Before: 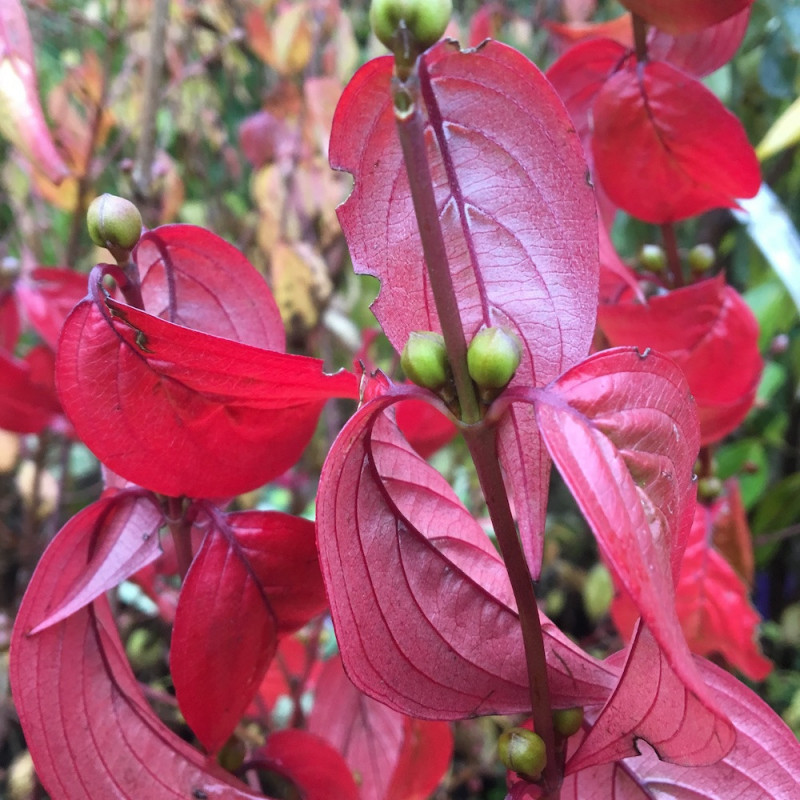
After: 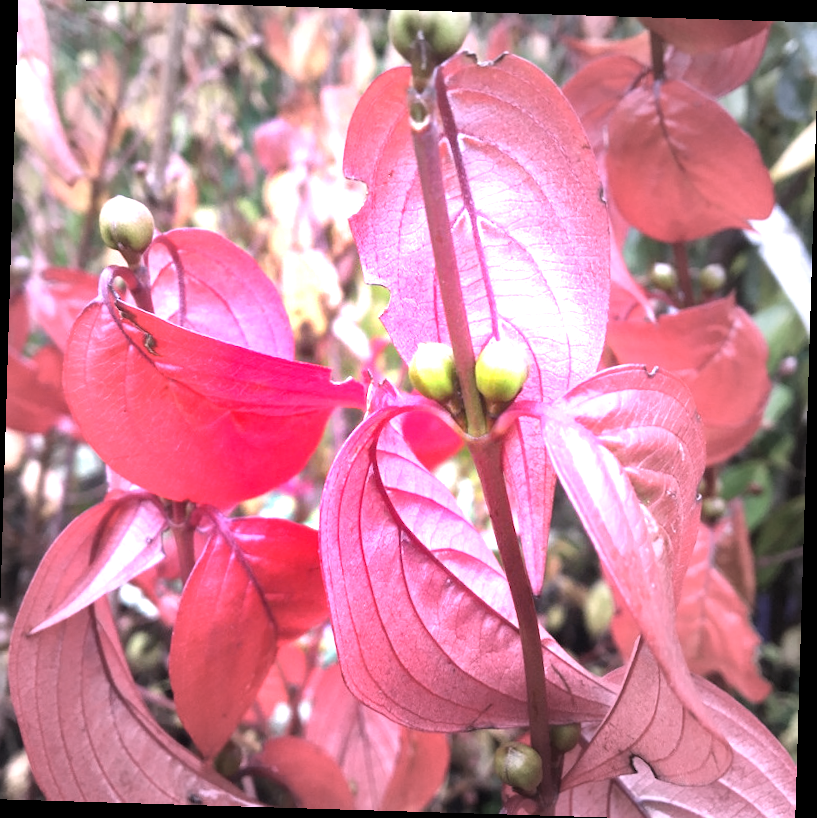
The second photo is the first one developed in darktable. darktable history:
crop and rotate: left 0.614%, top 0.179%, bottom 0.309%
levels: mode automatic, black 0.023%, white 99.97%, levels [0.062, 0.494, 0.925]
rotate and perspective: rotation 1.72°, automatic cropping off
white balance: red 1.188, blue 1.11
exposure: exposure 1.5 EV, compensate highlight preservation false
tone equalizer: on, module defaults
vignetting: fall-off start 33.76%, fall-off radius 64.94%, brightness -0.575, center (-0.12, -0.002), width/height ratio 0.959
